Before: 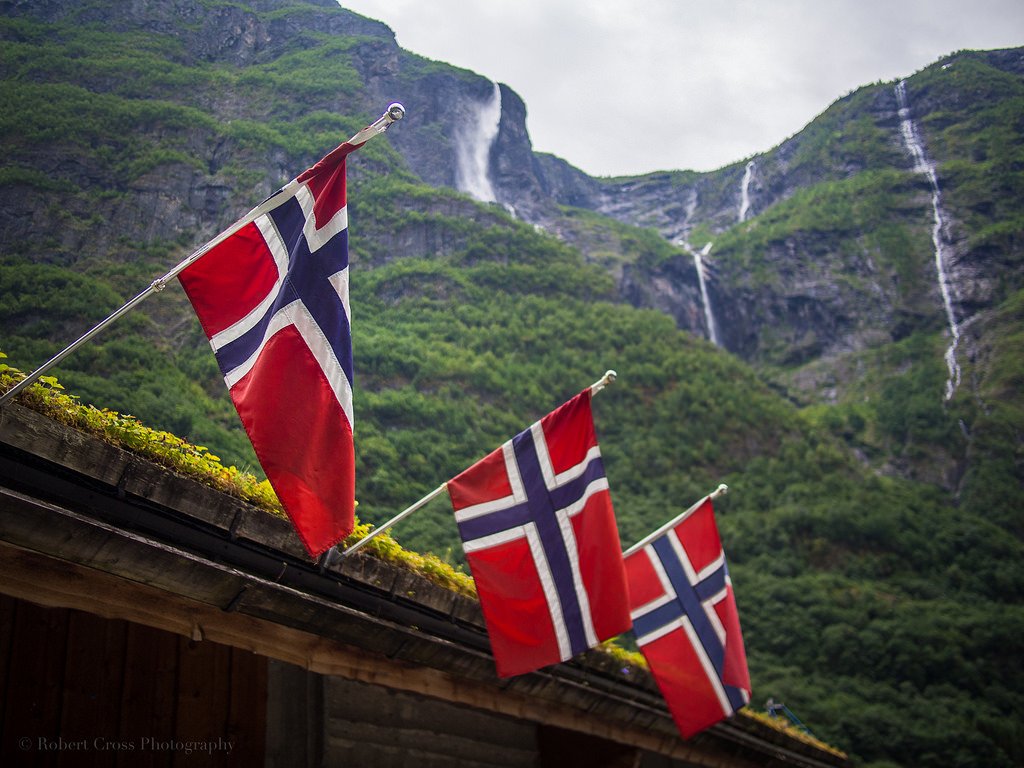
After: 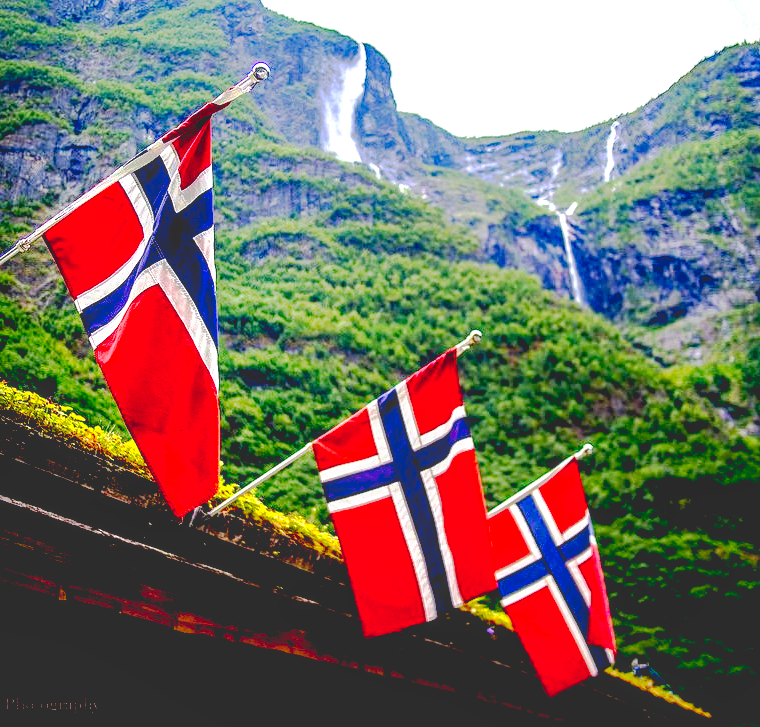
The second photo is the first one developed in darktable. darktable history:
crop and rotate: left 13.226%, top 5.246%, right 12.553%
base curve: curves: ch0 [(0.065, 0.026) (0.236, 0.358) (0.53, 0.546) (0.777, 0.841) (0.924, 0.992)], preserve colors none
sharpen: amount 0.208
contrast brightness saturation: saturation 0.498
local contrast: detail 130%
exposure: black level correction 0.002, exposure 0.673 EV, compensate exposure bias true, compensate highlight preservation false
